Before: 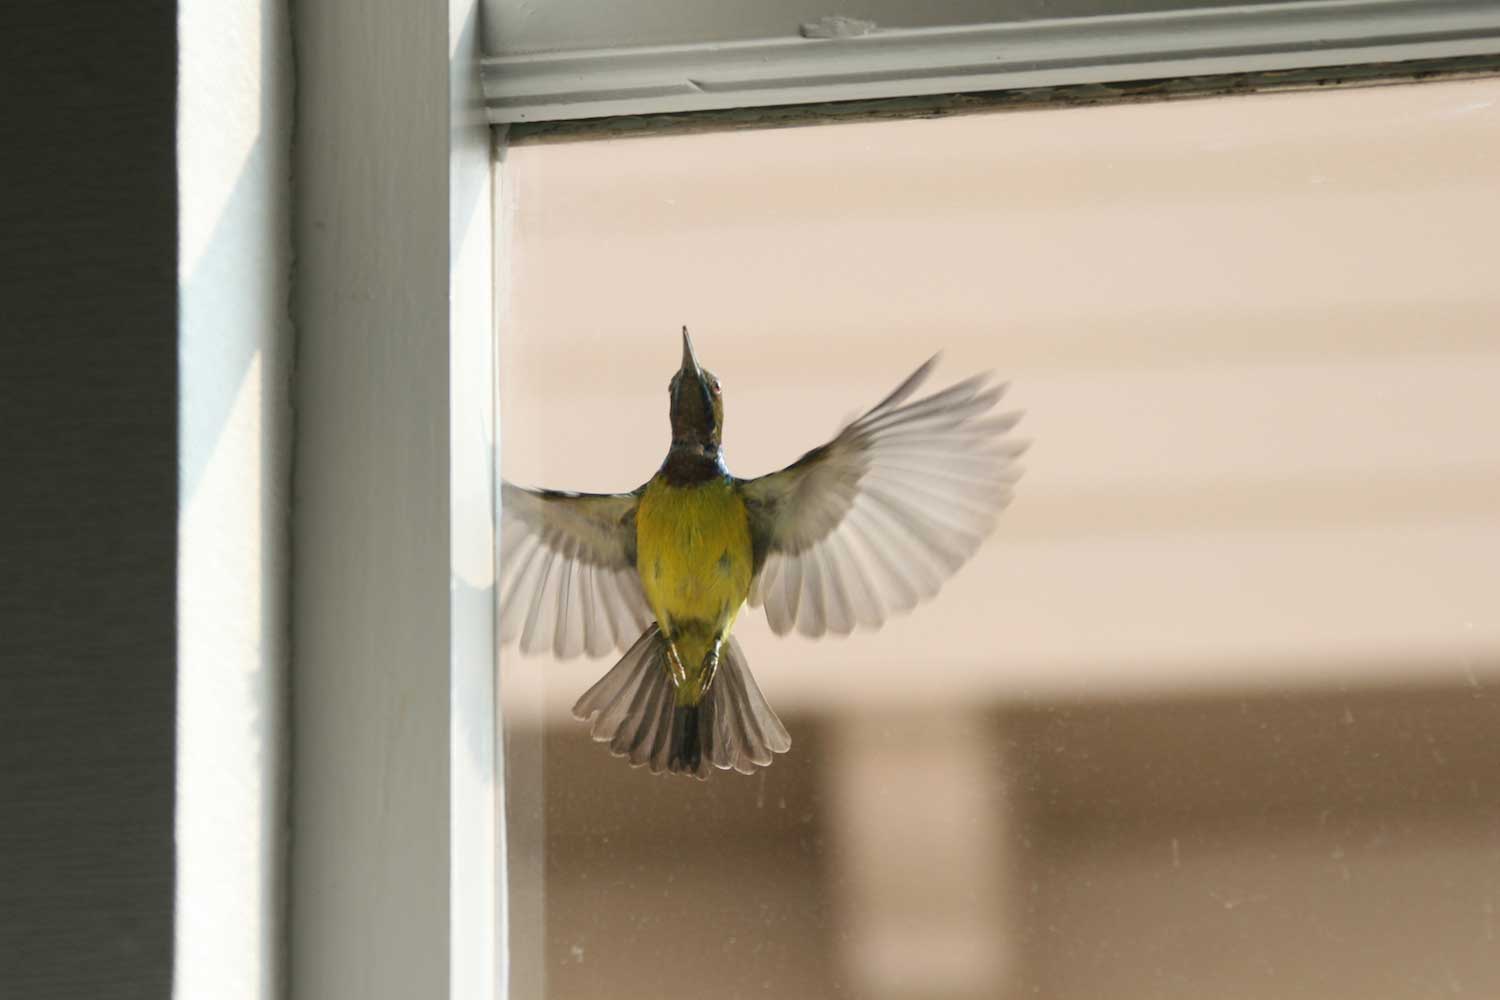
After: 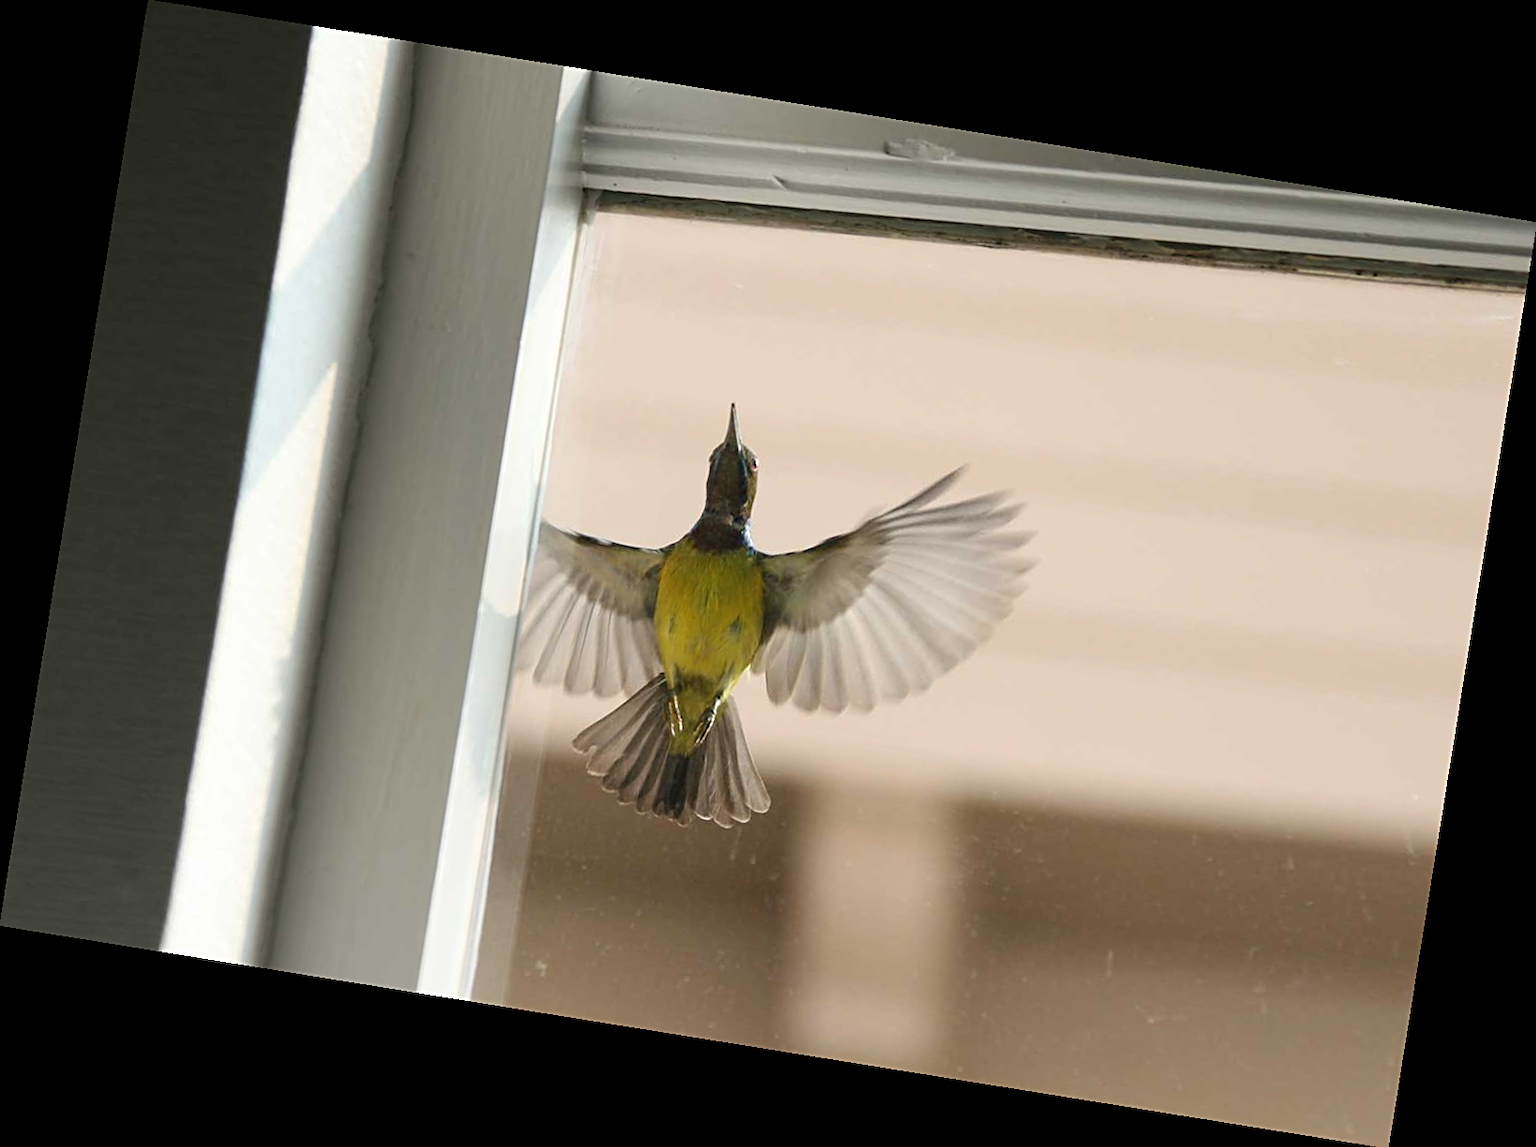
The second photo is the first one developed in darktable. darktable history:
sharpen: on, module defaults
rotate and perspective: rotation 9.12°, automatic cropping off
